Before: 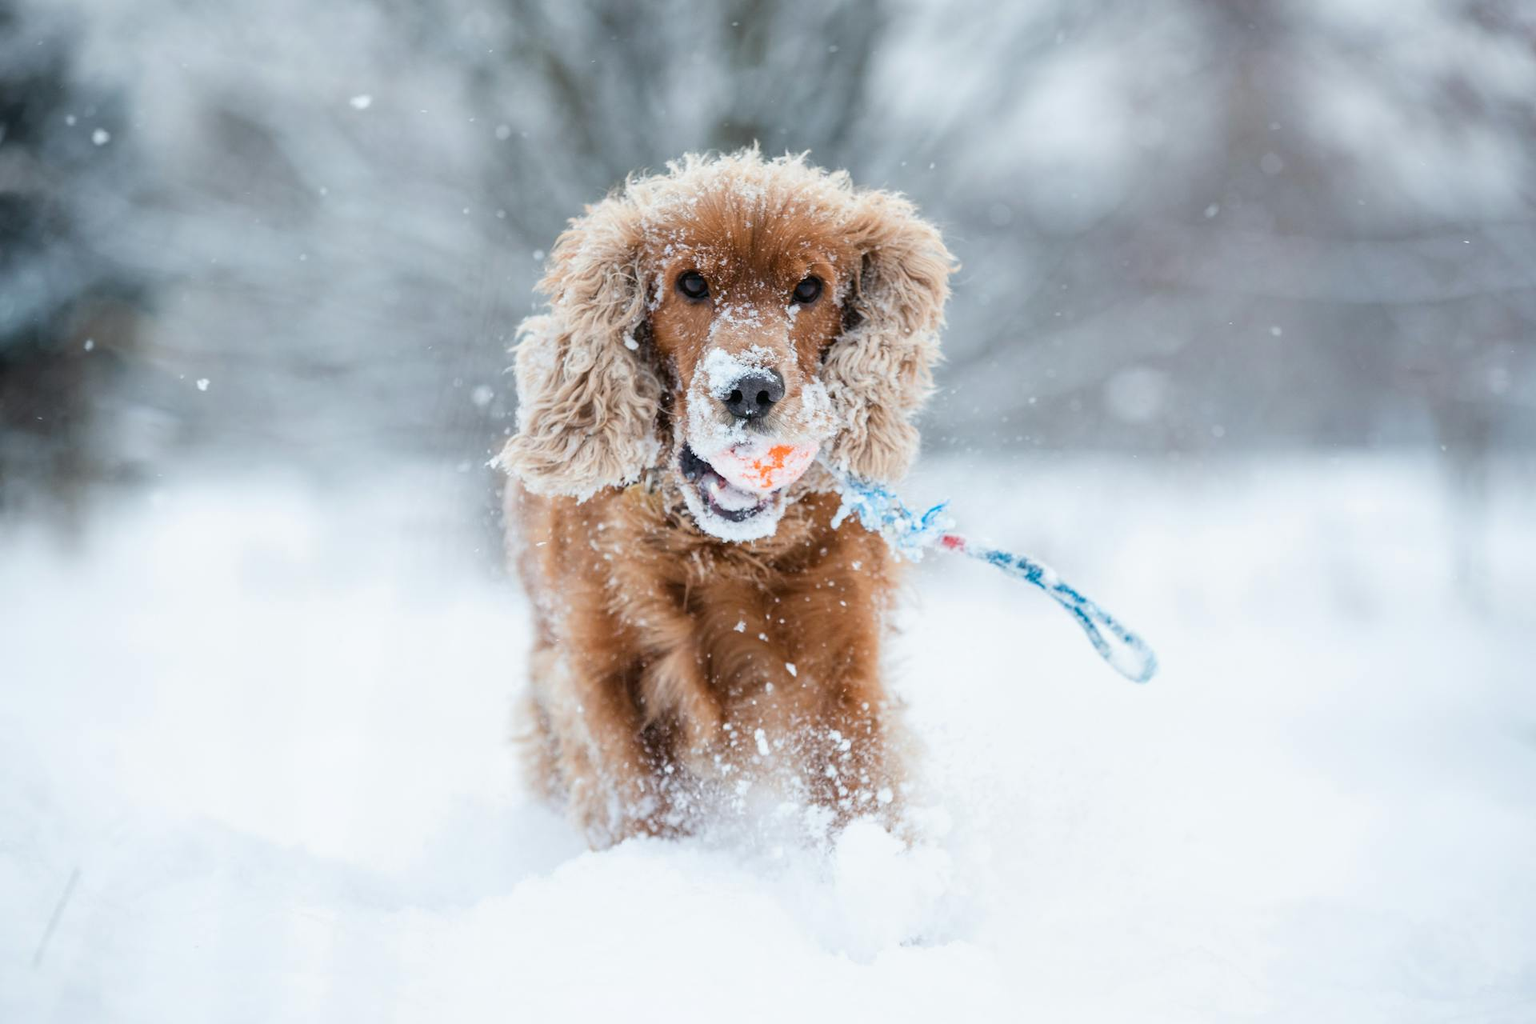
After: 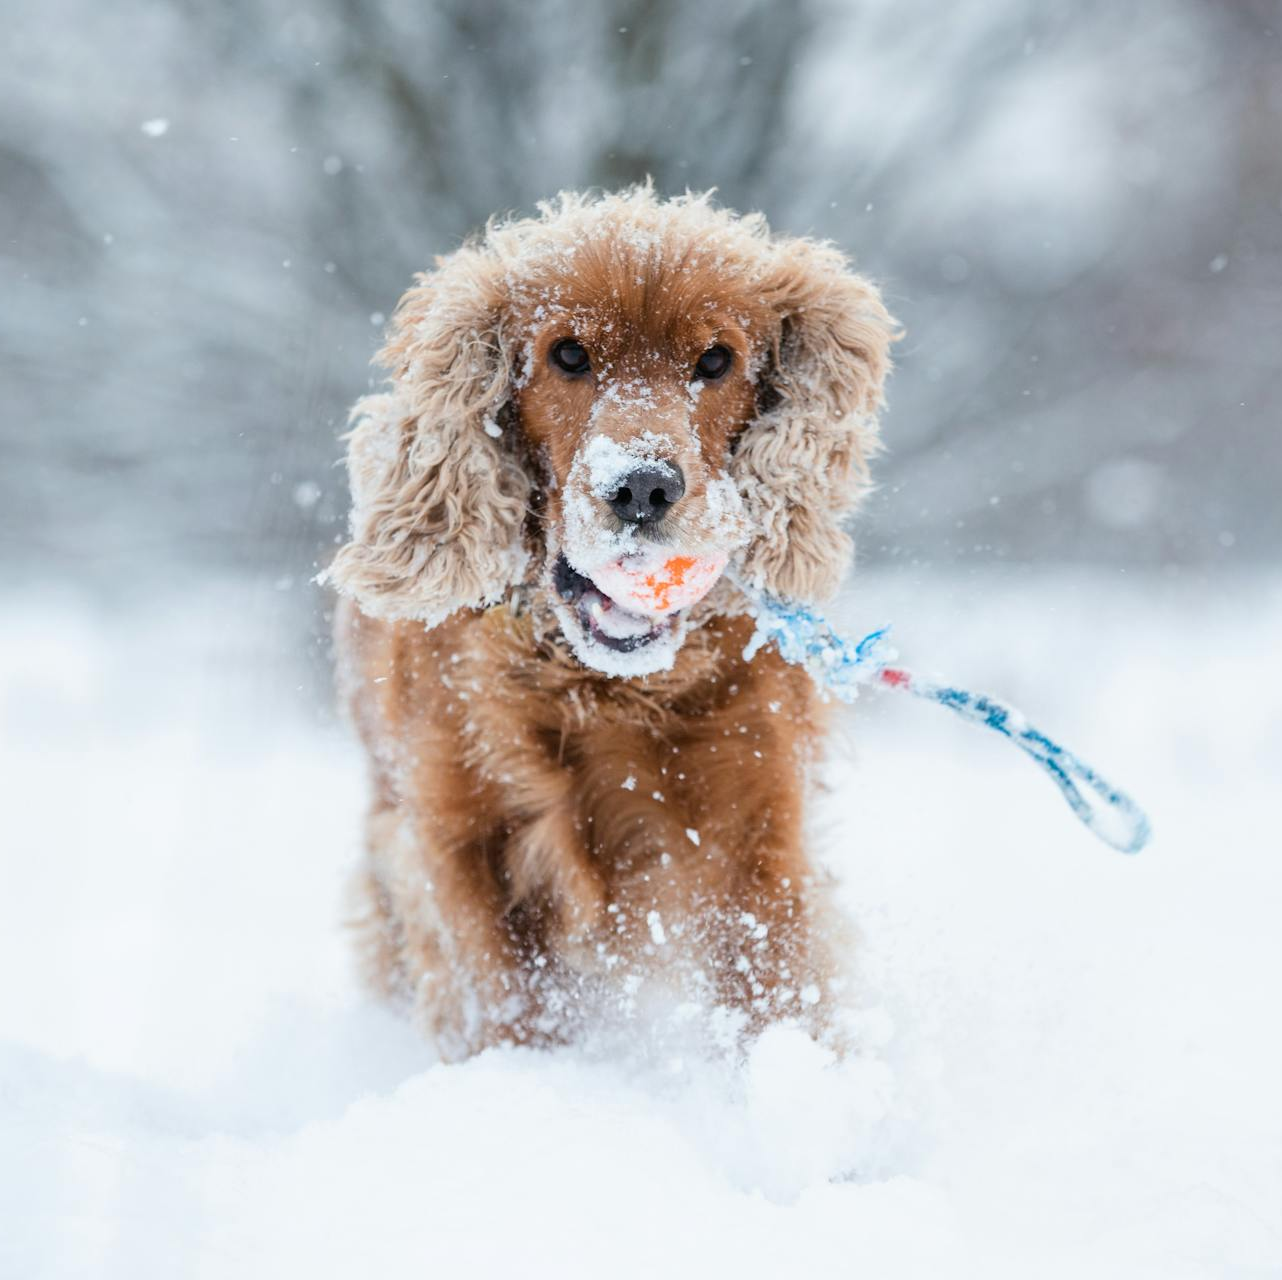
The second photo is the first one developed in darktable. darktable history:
crop: left 15.434%, right 17.752%
